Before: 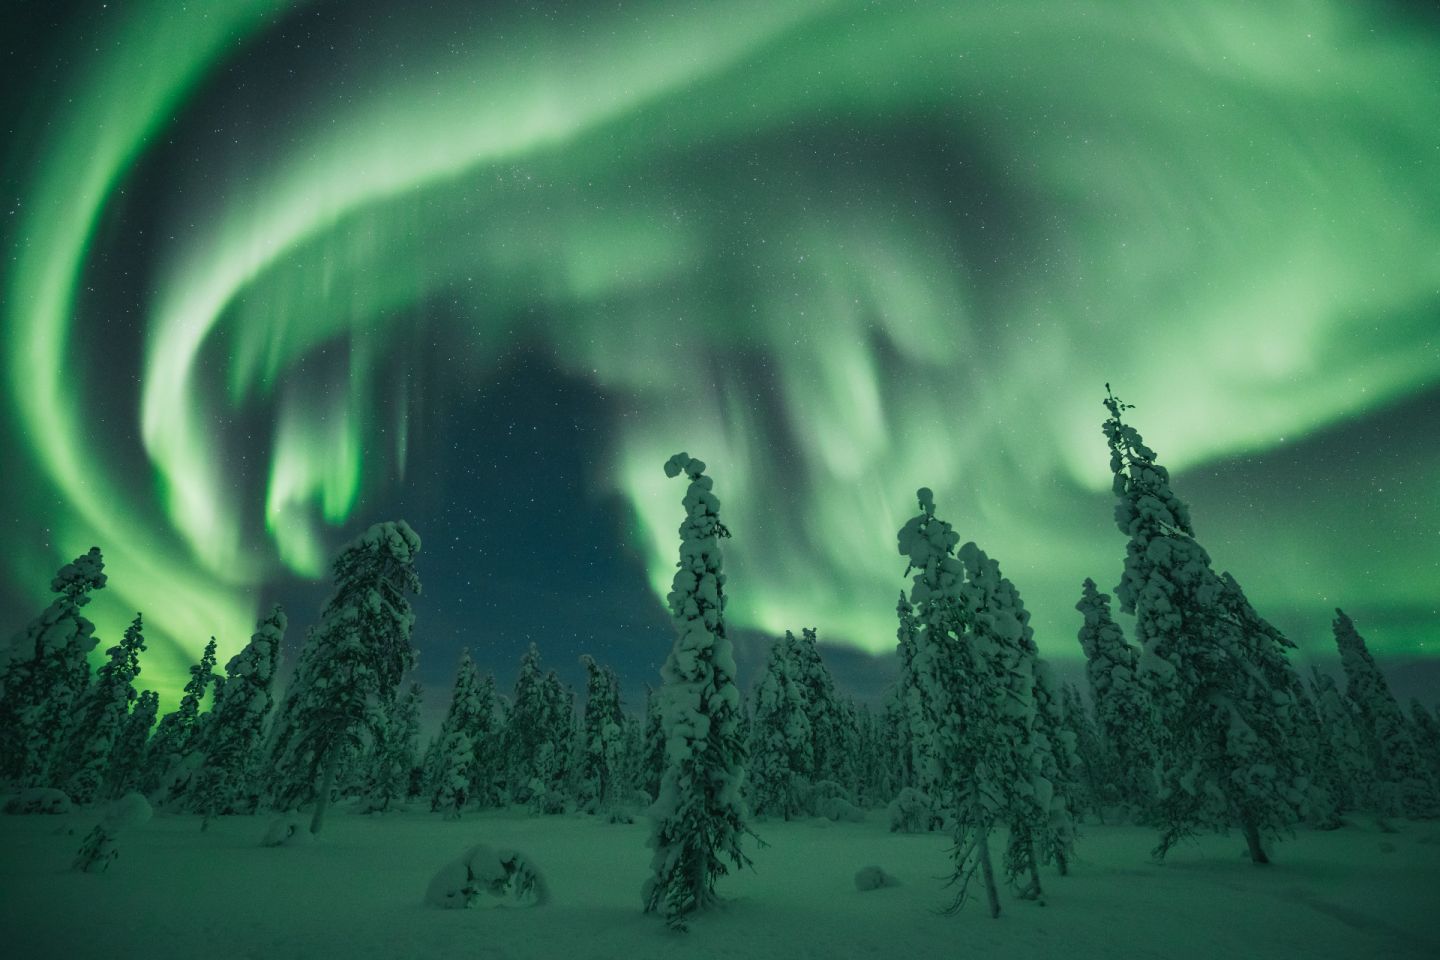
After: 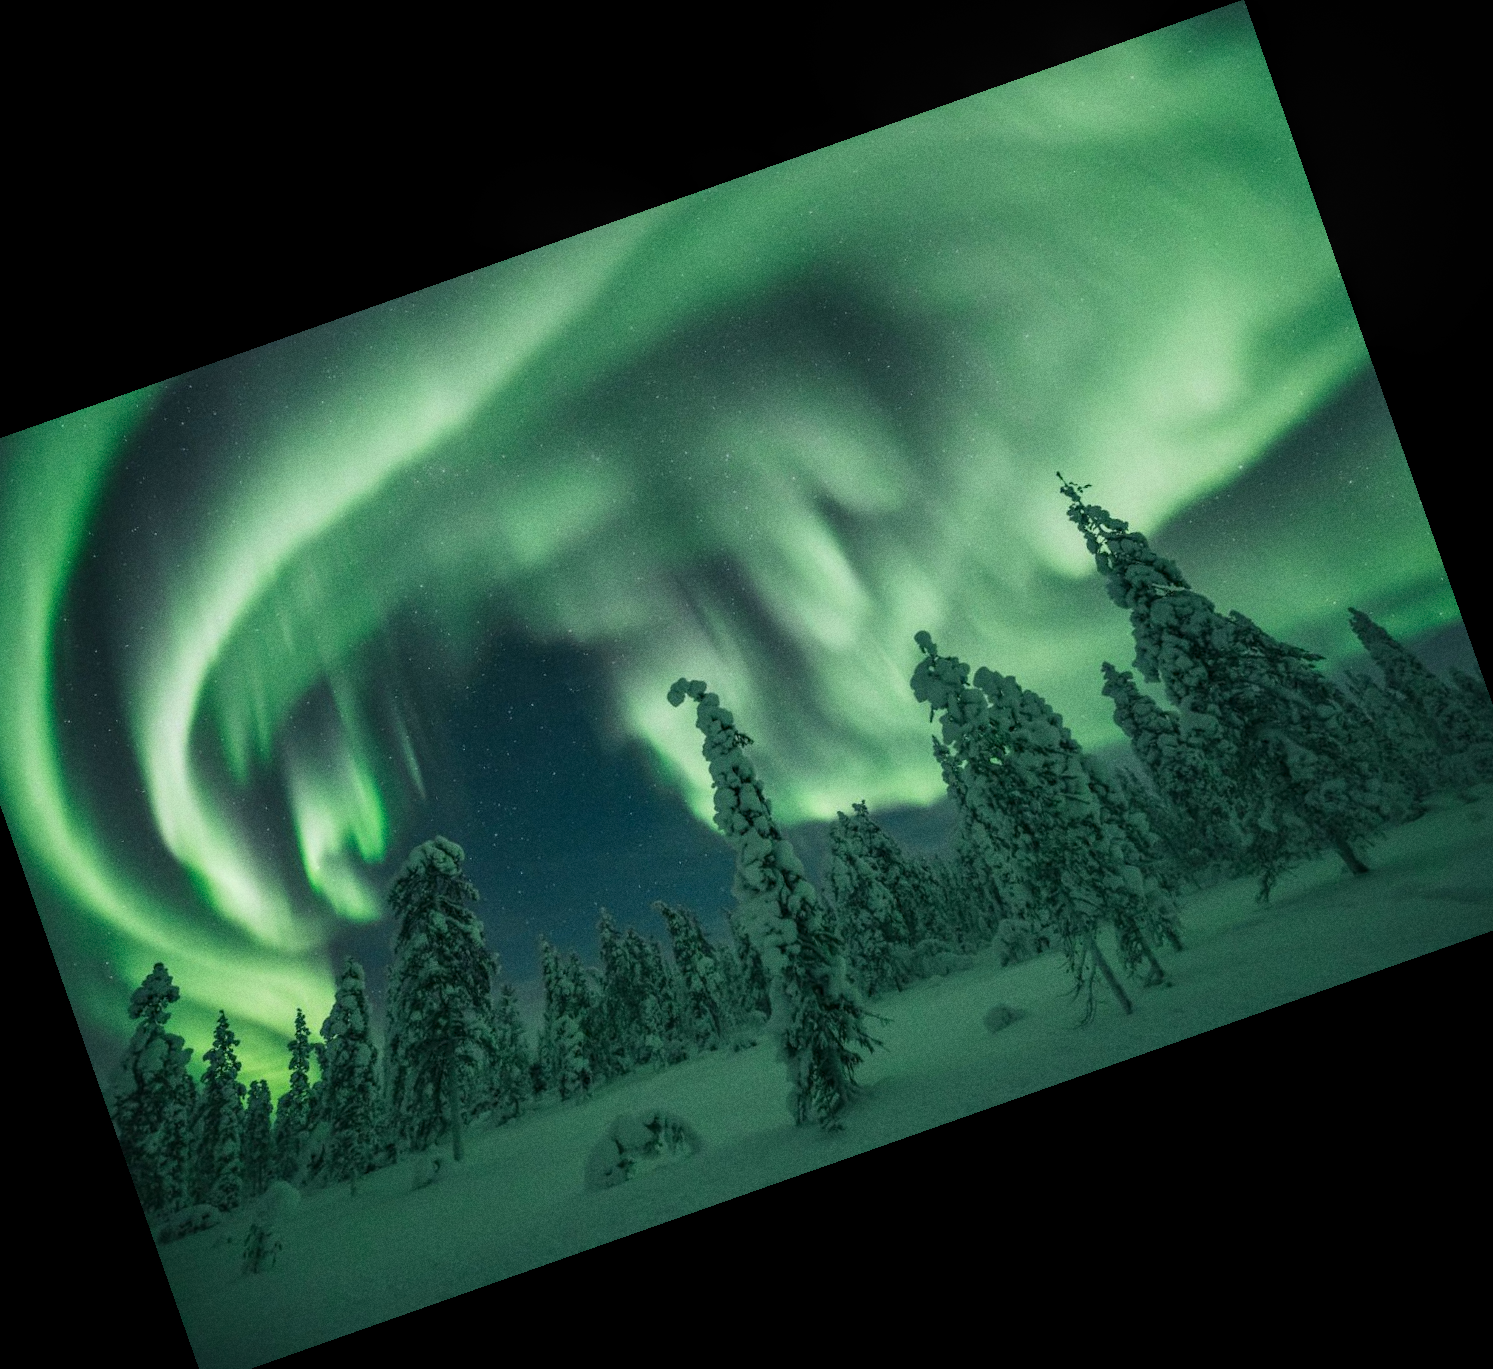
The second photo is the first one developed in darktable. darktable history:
local contrast: on, module defaults
grain: on, module defaults
crop and rotate: angle 19.43°, left 6.812%, right 4.125%, bottom 1.087%
